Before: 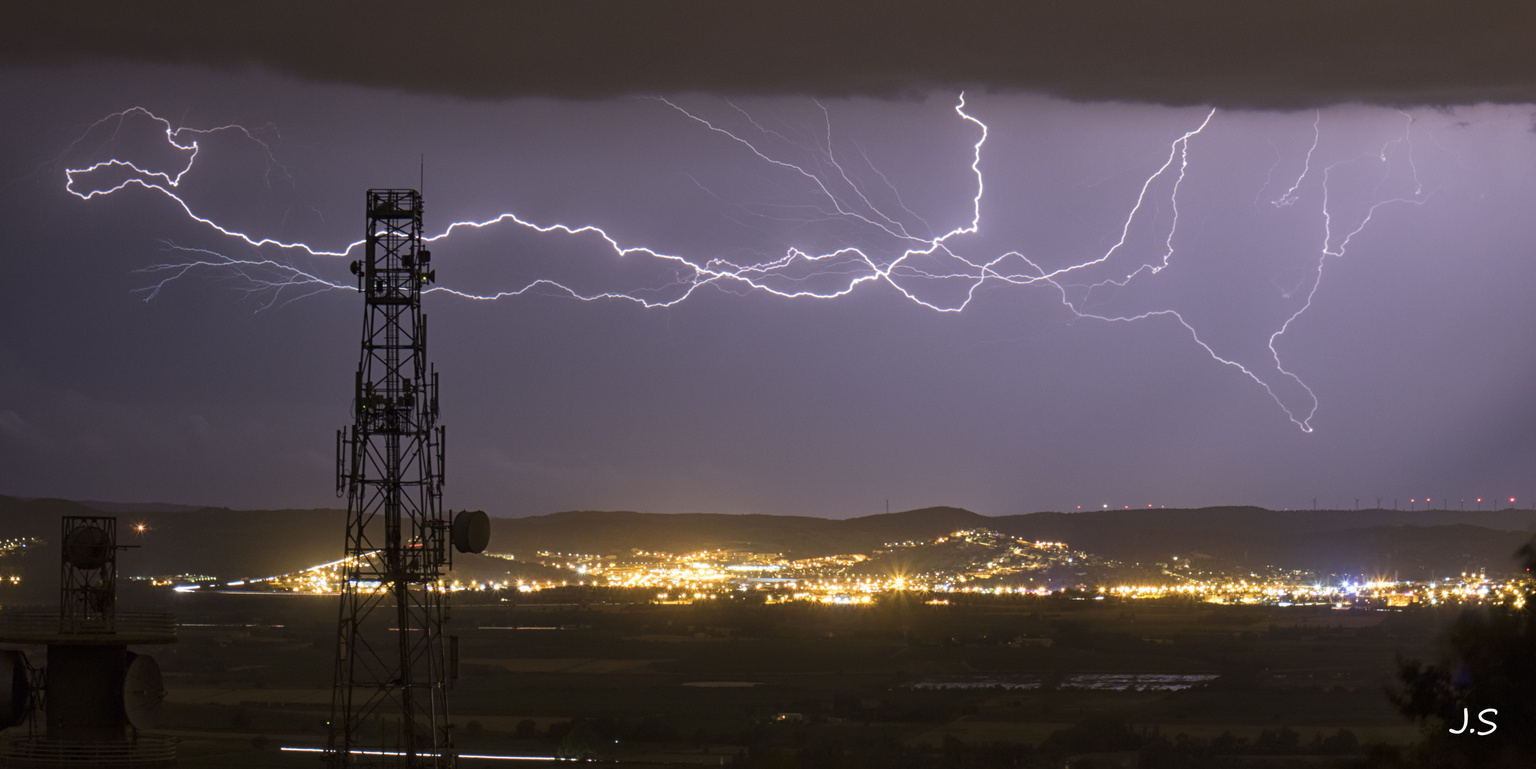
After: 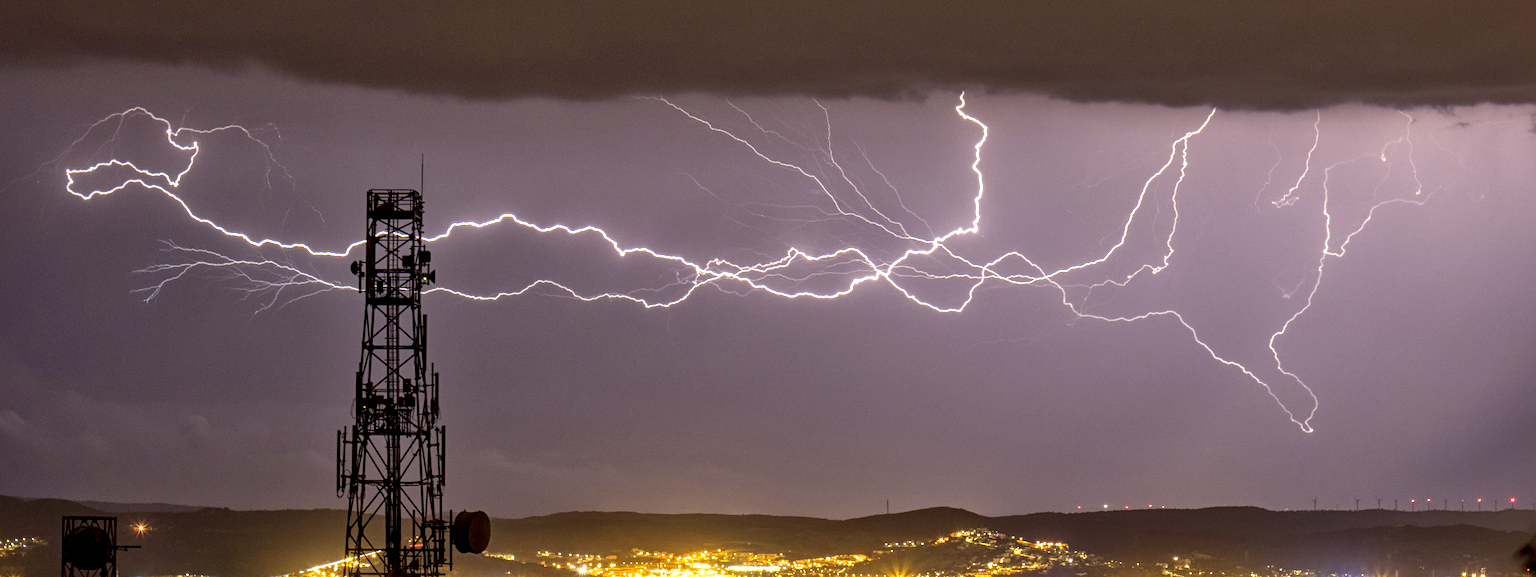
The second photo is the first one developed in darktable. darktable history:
sharpen: amount 0.483
local contrast: highlights 63%, shadows 54%, detail 169%, midtone range 0.511
color correction: highlights a* -1.08, highlights b* 4.57, shadows a* 3.55
color balance rgb: highlights gain › chroma 3.042%, highlights gain › hue 75.62°, perceptual saturation grading › global saturation 19.558%
crop: bottom 24.899%
shadows and highlights: on, module defaults
color calibration: gray › normalize channels true, x 0.334, y 0.348, temperature 5462.71 K, gamut compression 0.007
